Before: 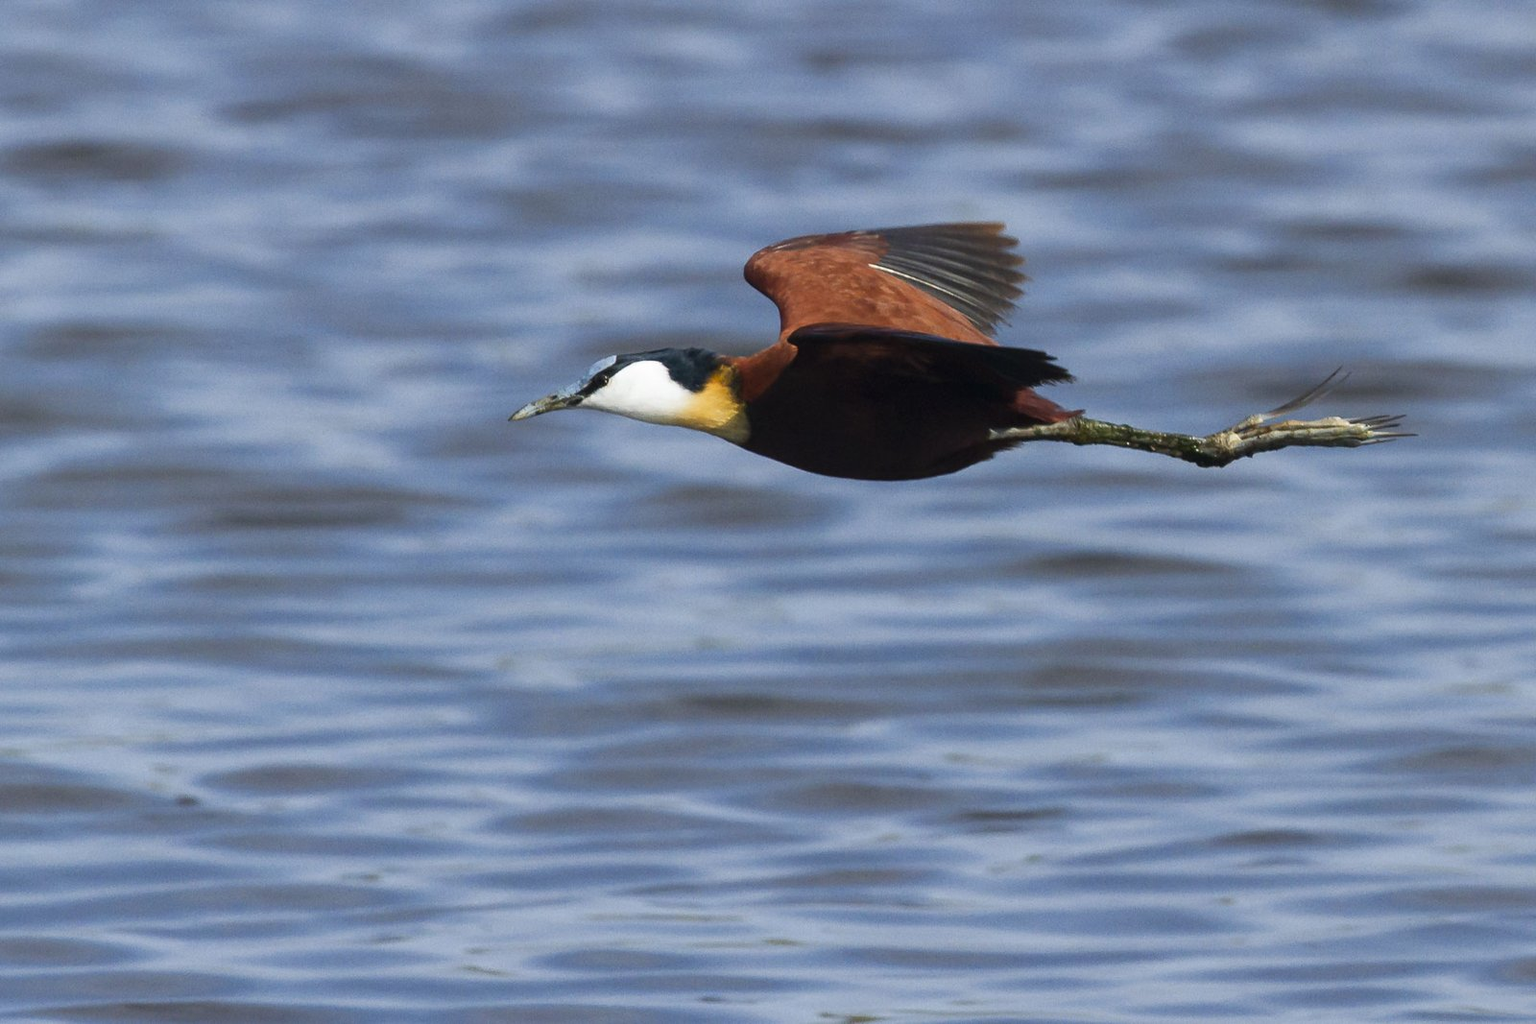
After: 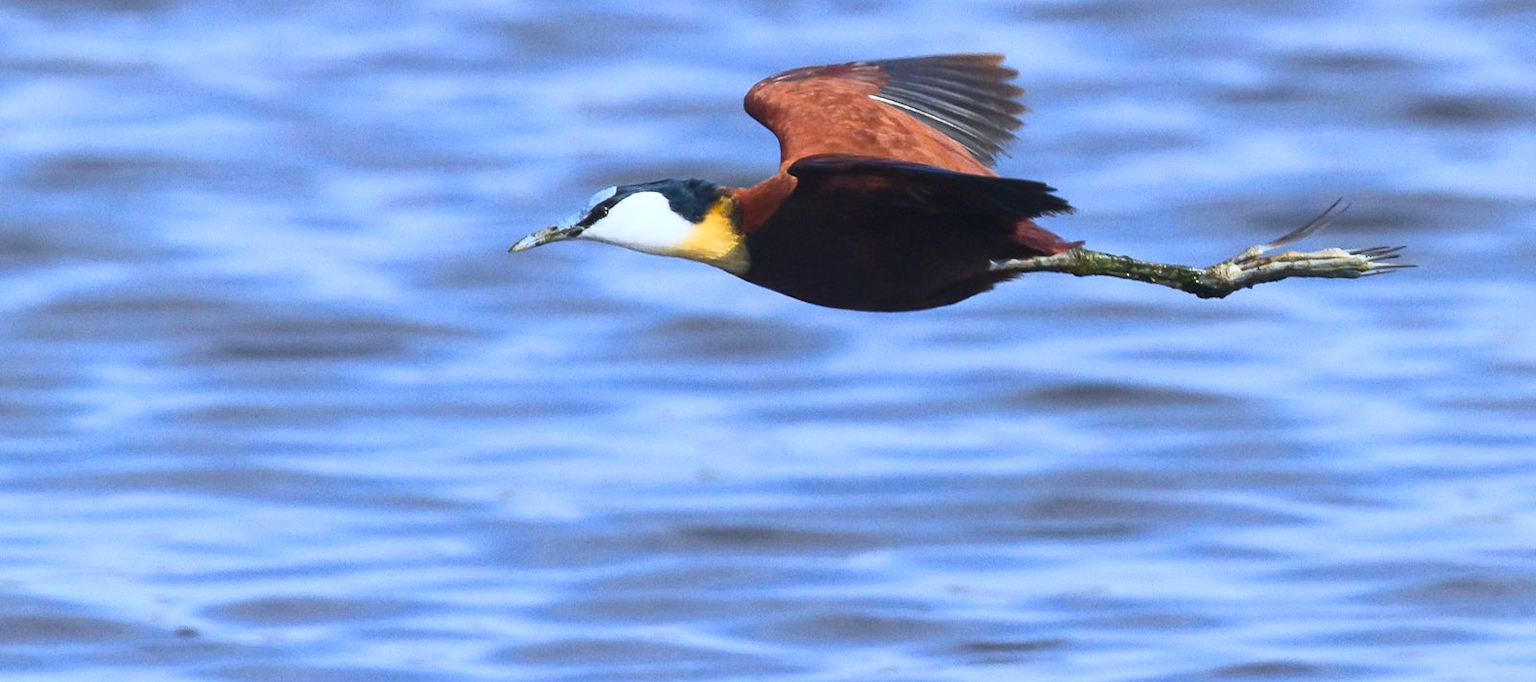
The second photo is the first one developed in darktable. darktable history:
crop: top 16.559%, bottom 16.768%
contrast brightness saturation: contrast 0.242, brightness 0.252, saturation 0.378
color calibration: illuminant as shot in camera, x 0.37, y 0.382, temperature 4313.36 K
